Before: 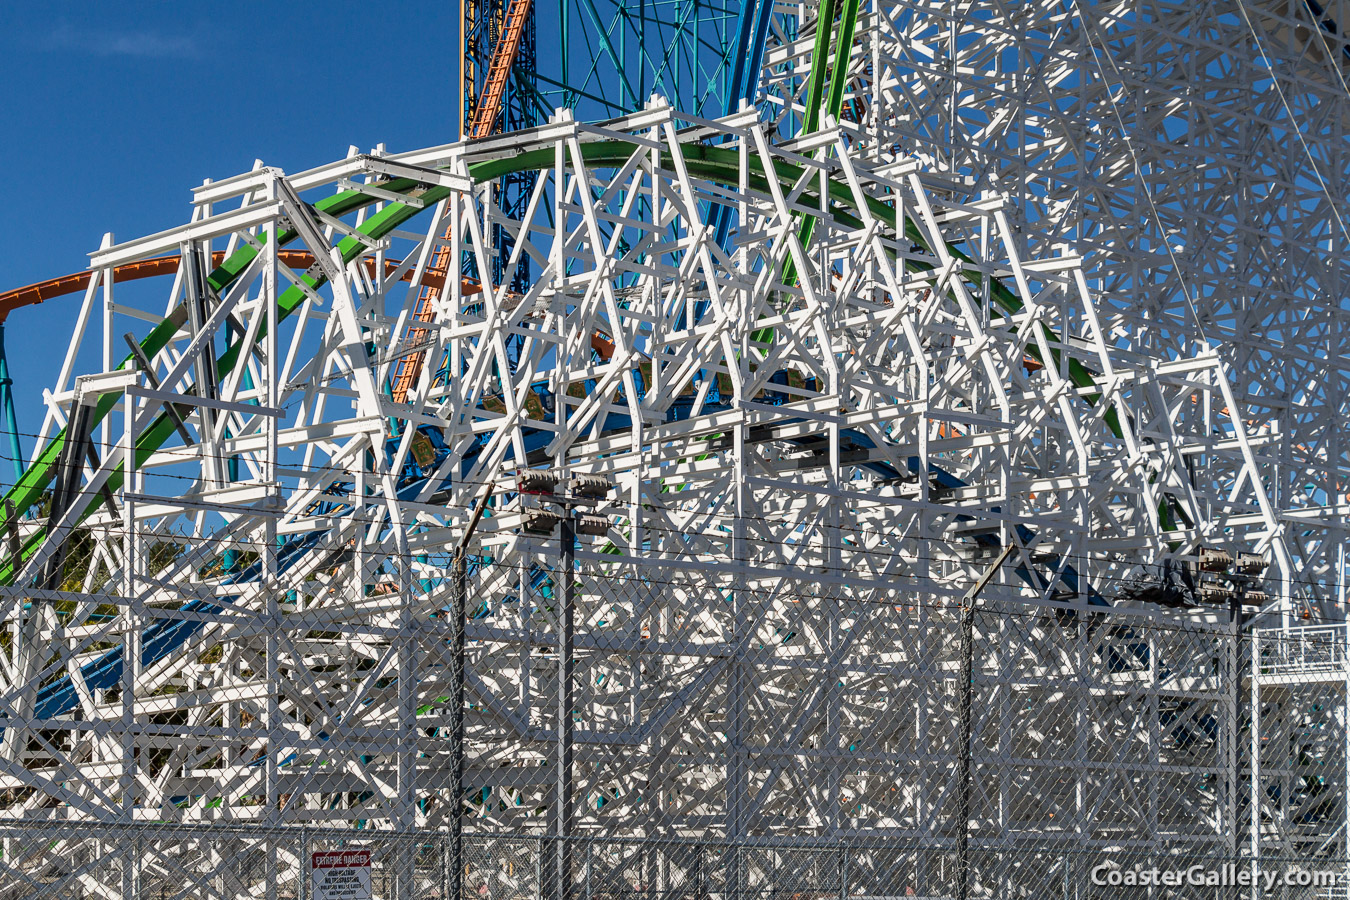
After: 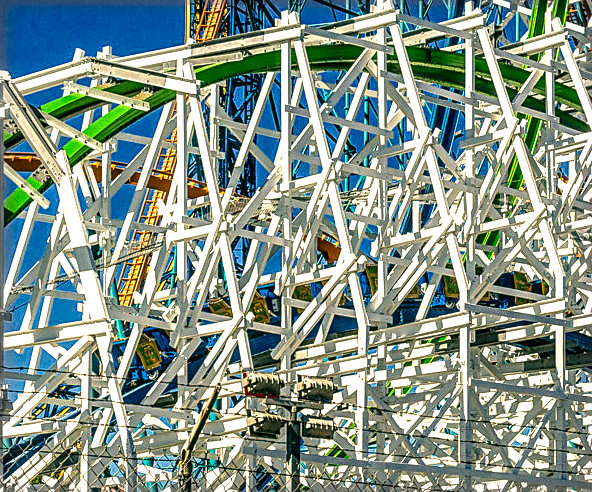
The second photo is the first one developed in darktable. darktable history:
vignetting: fall-off start 93.94%, fall-off radius 5.98%, brightness -0.262, automatic ratio true, width/height ratio 1.332, shape 0.045
sharpen: on, module defaults
crop: left 20.345%, top 10.875%, right 35.763%, bottom 34.426%
exposure: black level correction -0.002, exposure 0.546 EV, compensate highlight preservation false
color correction: highlights a* 5.14, highlights b* 23.88, shadows a* -15.56, shadows b* 3.75
local contrast: highlights 9%, shadows 39%, detail 183%, midtone range 0.471
color balance rgb: linear chroma grading › global chroma -1.313%, perceptual saturation grading › global saturation 25.796%, perceptual brilliance grading › global brilliance 9.673%, global vibrance 15.812%, saturation formula JzAzBz (2021)
